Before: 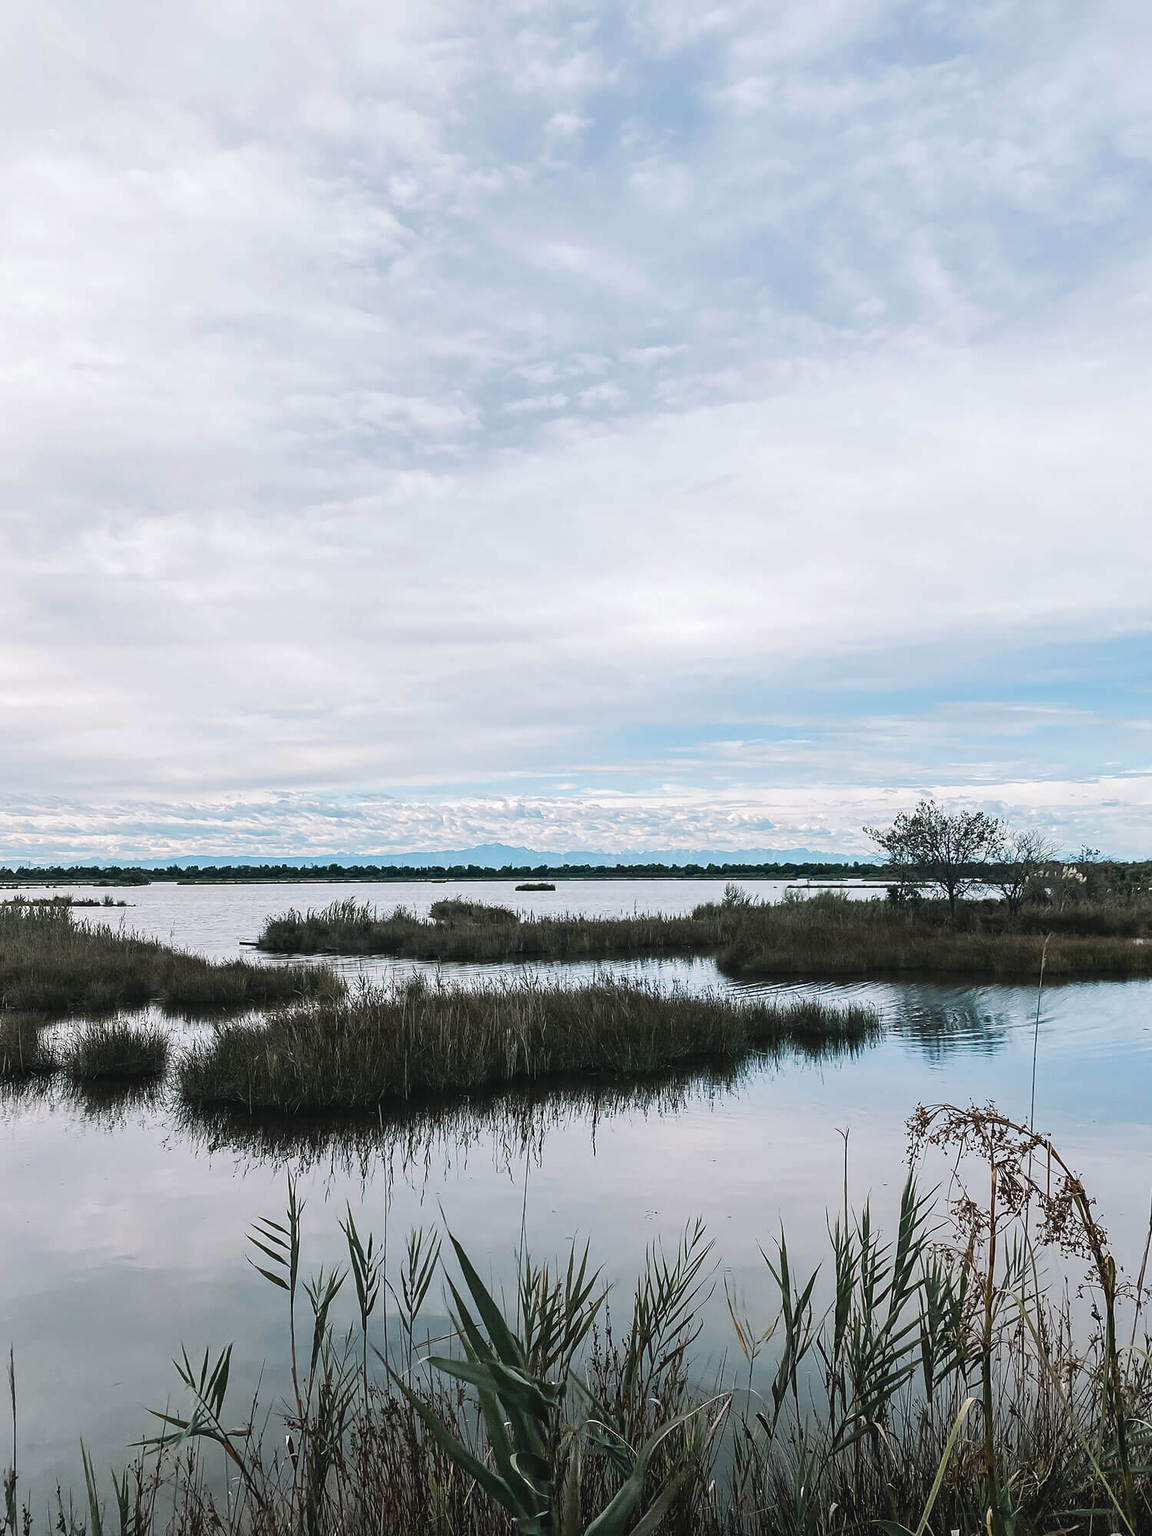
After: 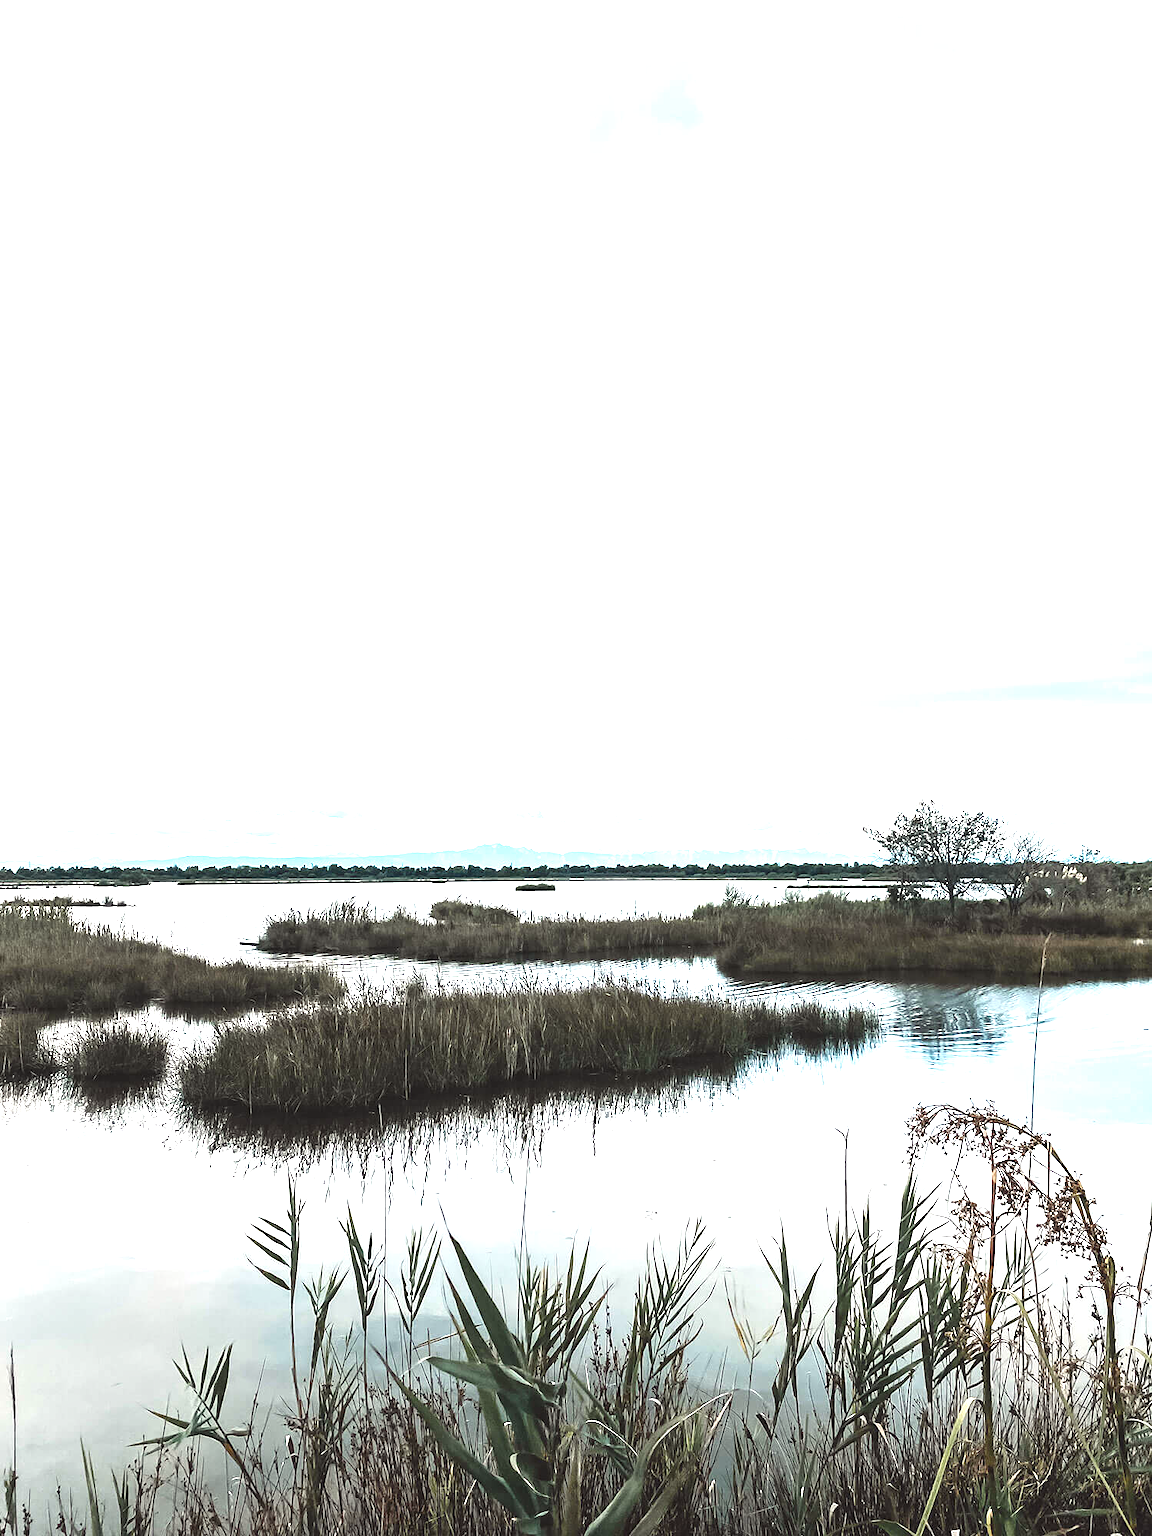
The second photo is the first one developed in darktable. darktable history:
shadows and highlights: shadows -13.1, white point adjustment 4, highlights 28.89
exposure: black level correction 0, exposure 1.2 EV, compensate exposure bias true, compensate highlight preservation false
color correction: highlights a* -1.02, highlights b* 4.57, shadows a* 3.55
